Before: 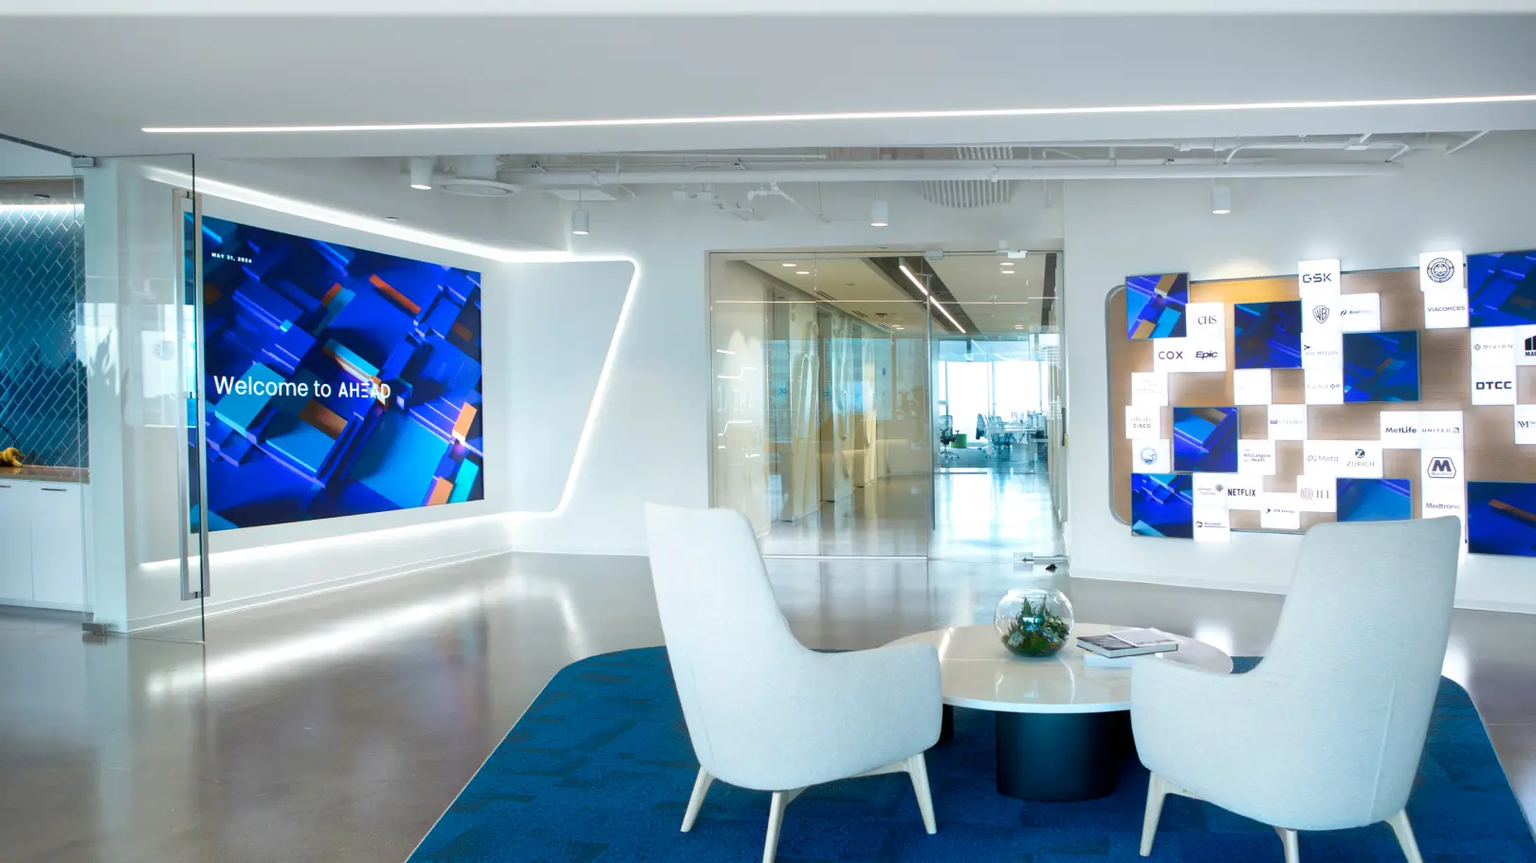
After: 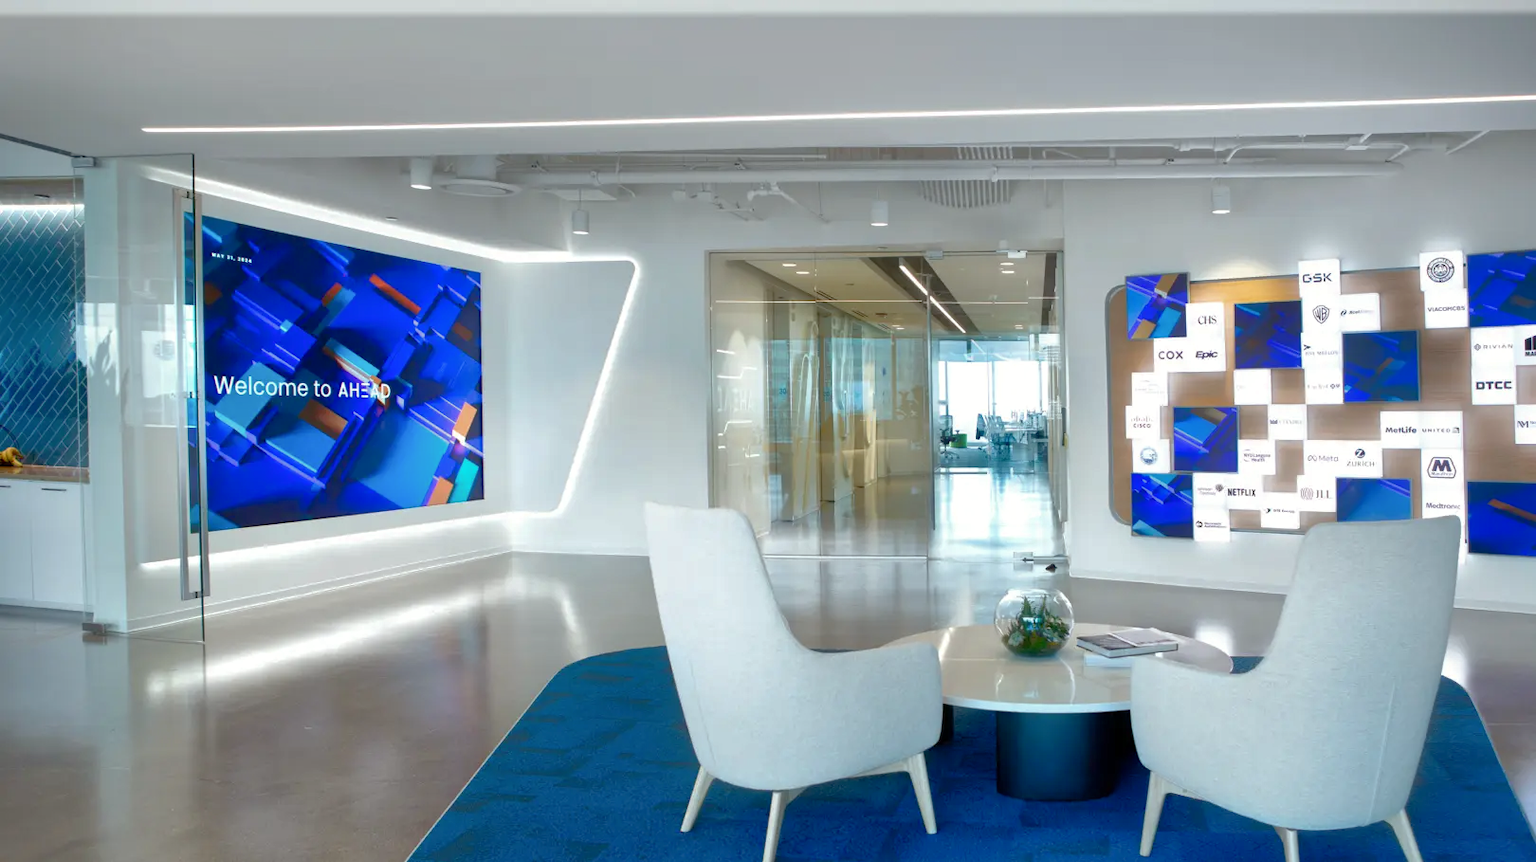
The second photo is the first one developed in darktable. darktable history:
color balance rgb: power › luminance -3.583%, power › chroma 0.58%, power › hue 42.37°, perceptual saturation grading › global saturation -0.06%, perceptual saturation grading › highlights -19.667%, perceptual saturation grading › shadows 20.241%
shadows and highlights: shadows color adjustment 97.99%, highlights color adjustment 57.78%
